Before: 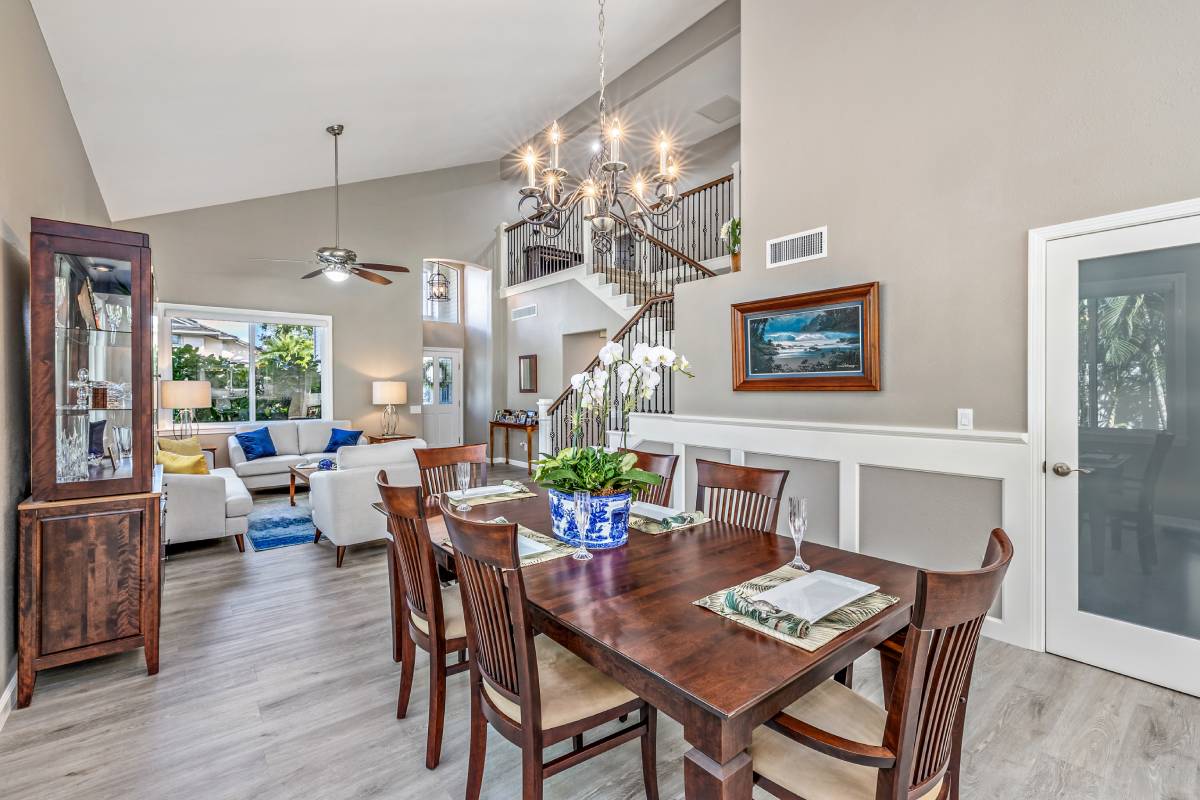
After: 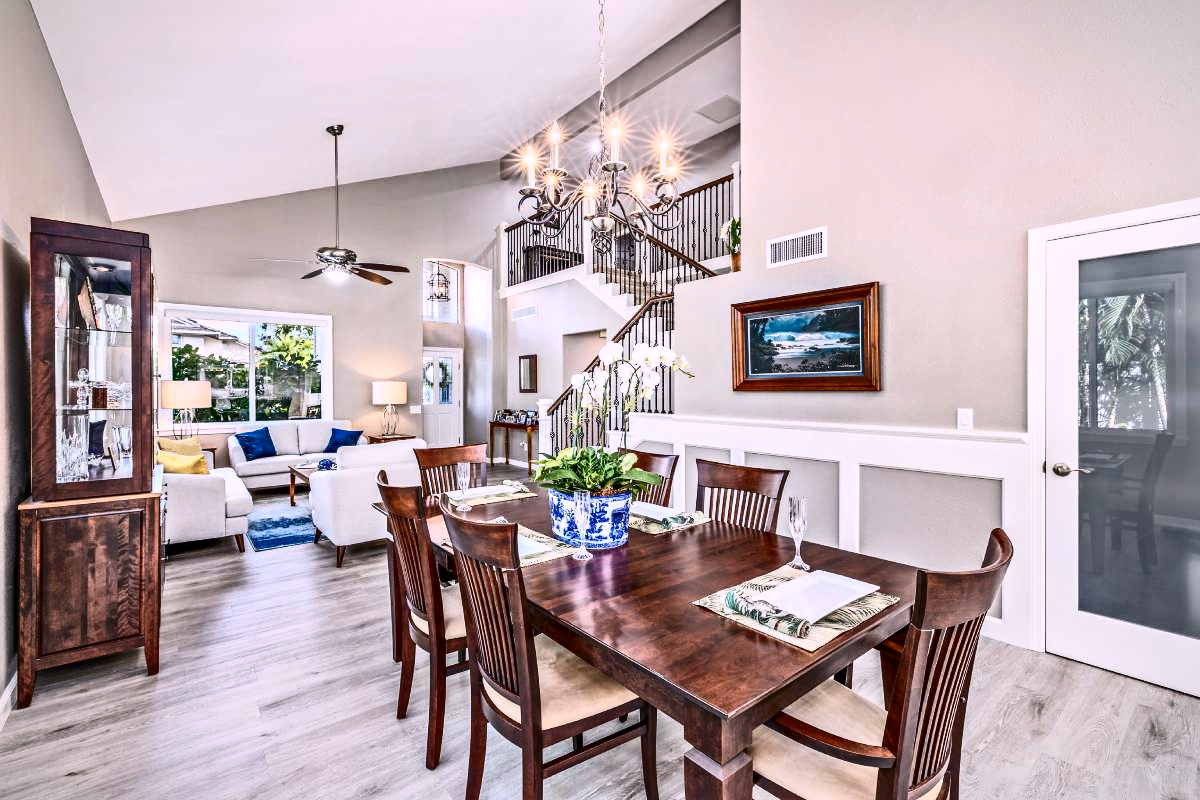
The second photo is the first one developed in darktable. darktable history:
white balance: red 1.05, blue 1.072
shadows and highlights: soften with gaussian
vignetting: fall-off start 100%, brightness -0.282, width/height ratio 1.31
contrast brightness saturation: contrast 0.39, brightness 0.1
